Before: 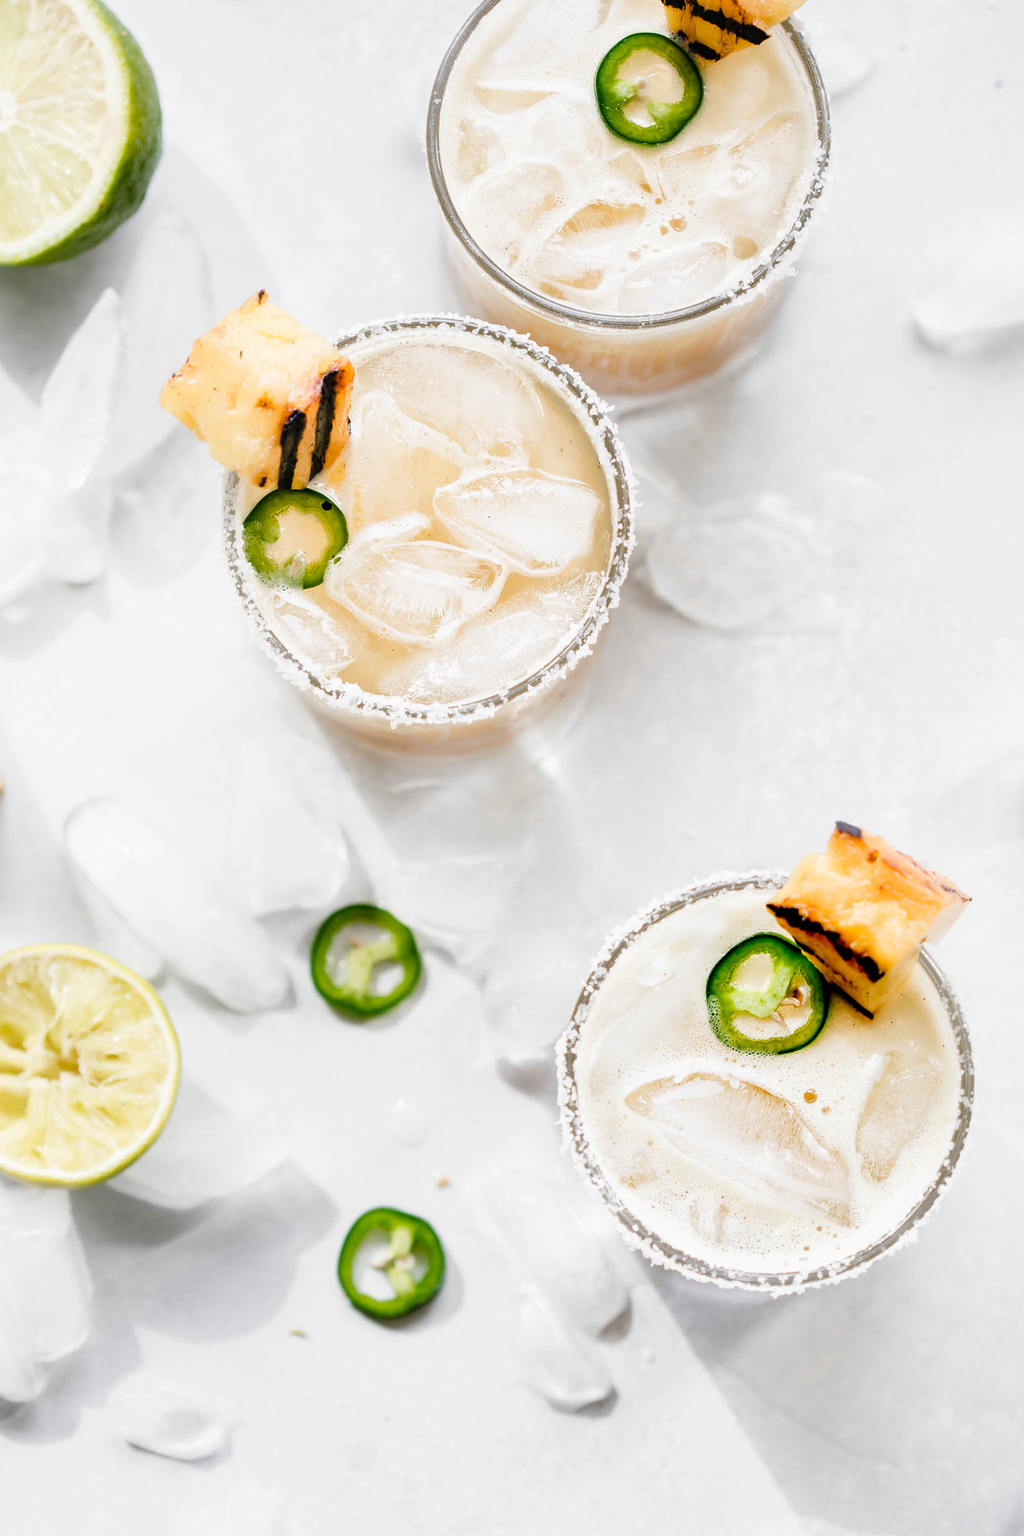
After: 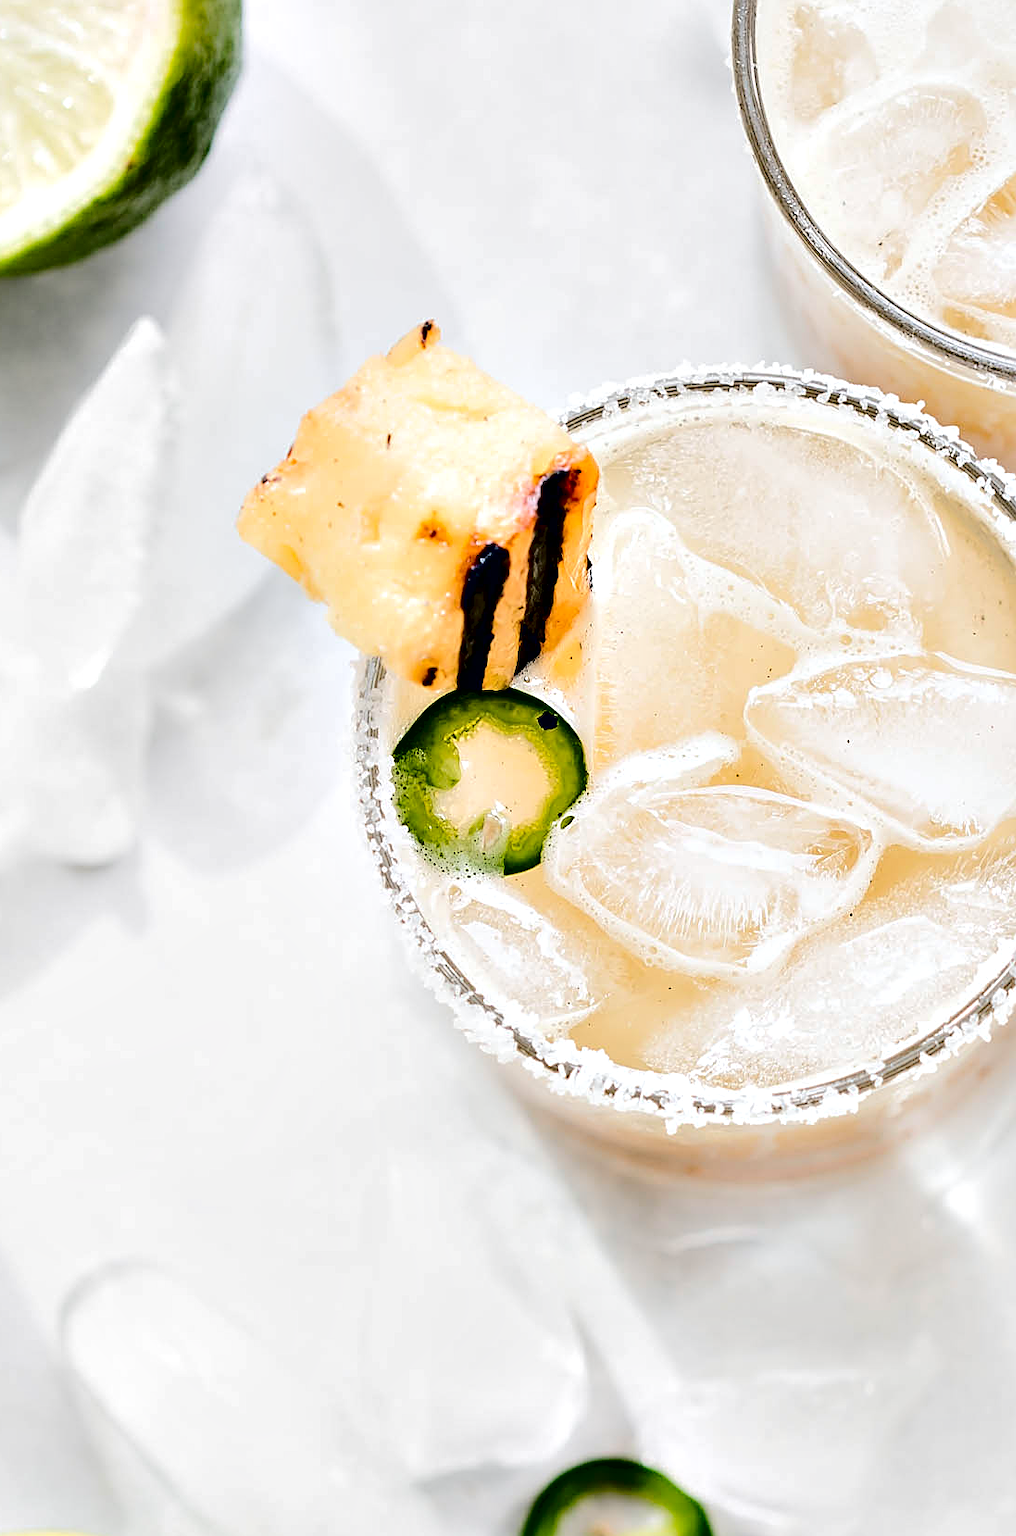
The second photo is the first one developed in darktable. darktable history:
contrast equalizer: octaves 7, y [[0.6 ×6], [0.55 ×6], [0 ×6], [0 ×6], [0 ×6]]
crop and rotate: left 3.063%, top 7.593%, right 43.285%, bottom 38.372%
tone curve: curves: ch0 [(0, 0) (0.003, 0.031) (0.011, 0.033) (0.025, 0.038) (0.044, 0.049) (0.069, 0.059) (0.1, 0.071) (0.136, 0.093) (0.177, 0.142) (0.224, 0.204) (0.277, 0.292) (0.335, 0.387) (0.399, 0.484) (0.468, 0.567) (0.543, 0.643) (0.623, 0.712) (0.709, 0.776) (0.801, 0.837) (0.898, 0.903) (1, 1)], color space Lab, independent channels, preserve colors none
sharpen: on, module defaults
